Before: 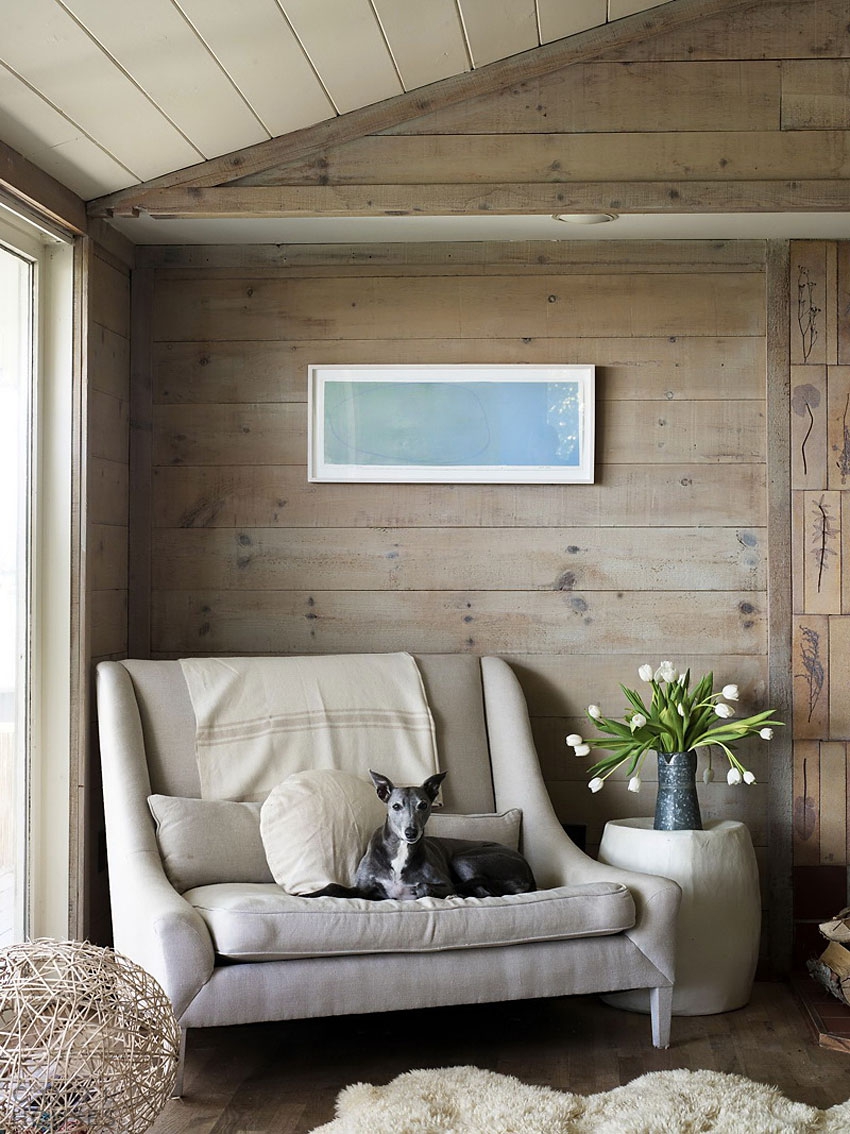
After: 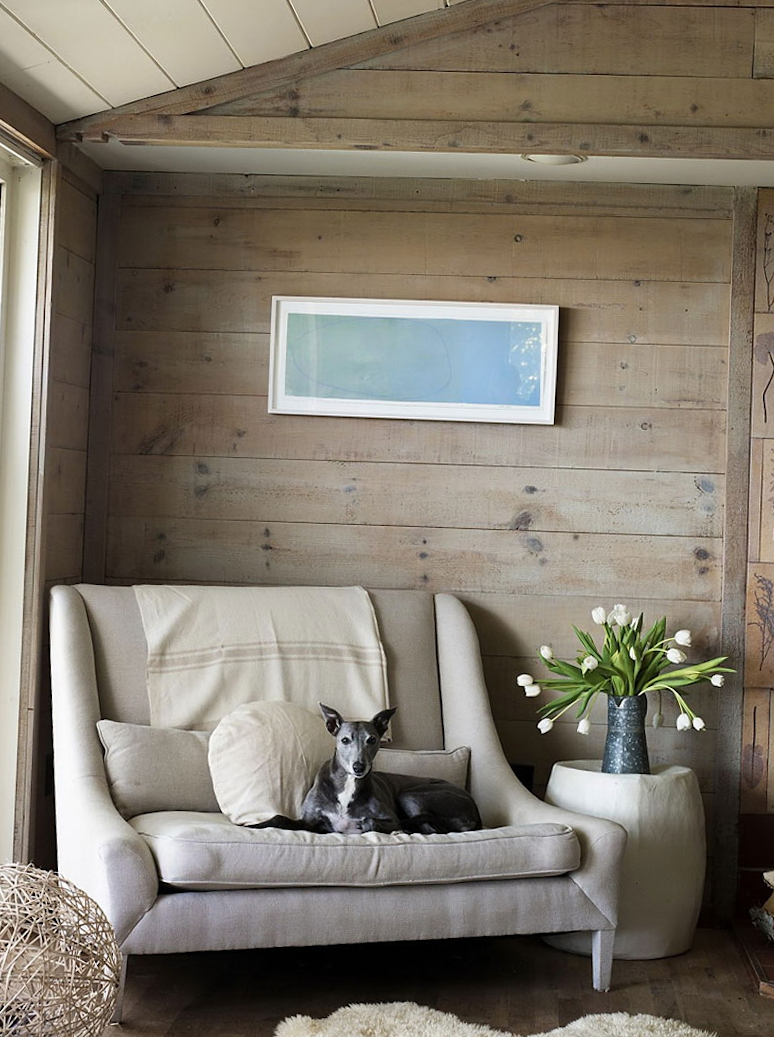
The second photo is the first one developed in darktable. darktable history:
crop and rotate: angle -1.98°, left 3.129%, top 3.802%, right 1.65%, bottom 0.515%
